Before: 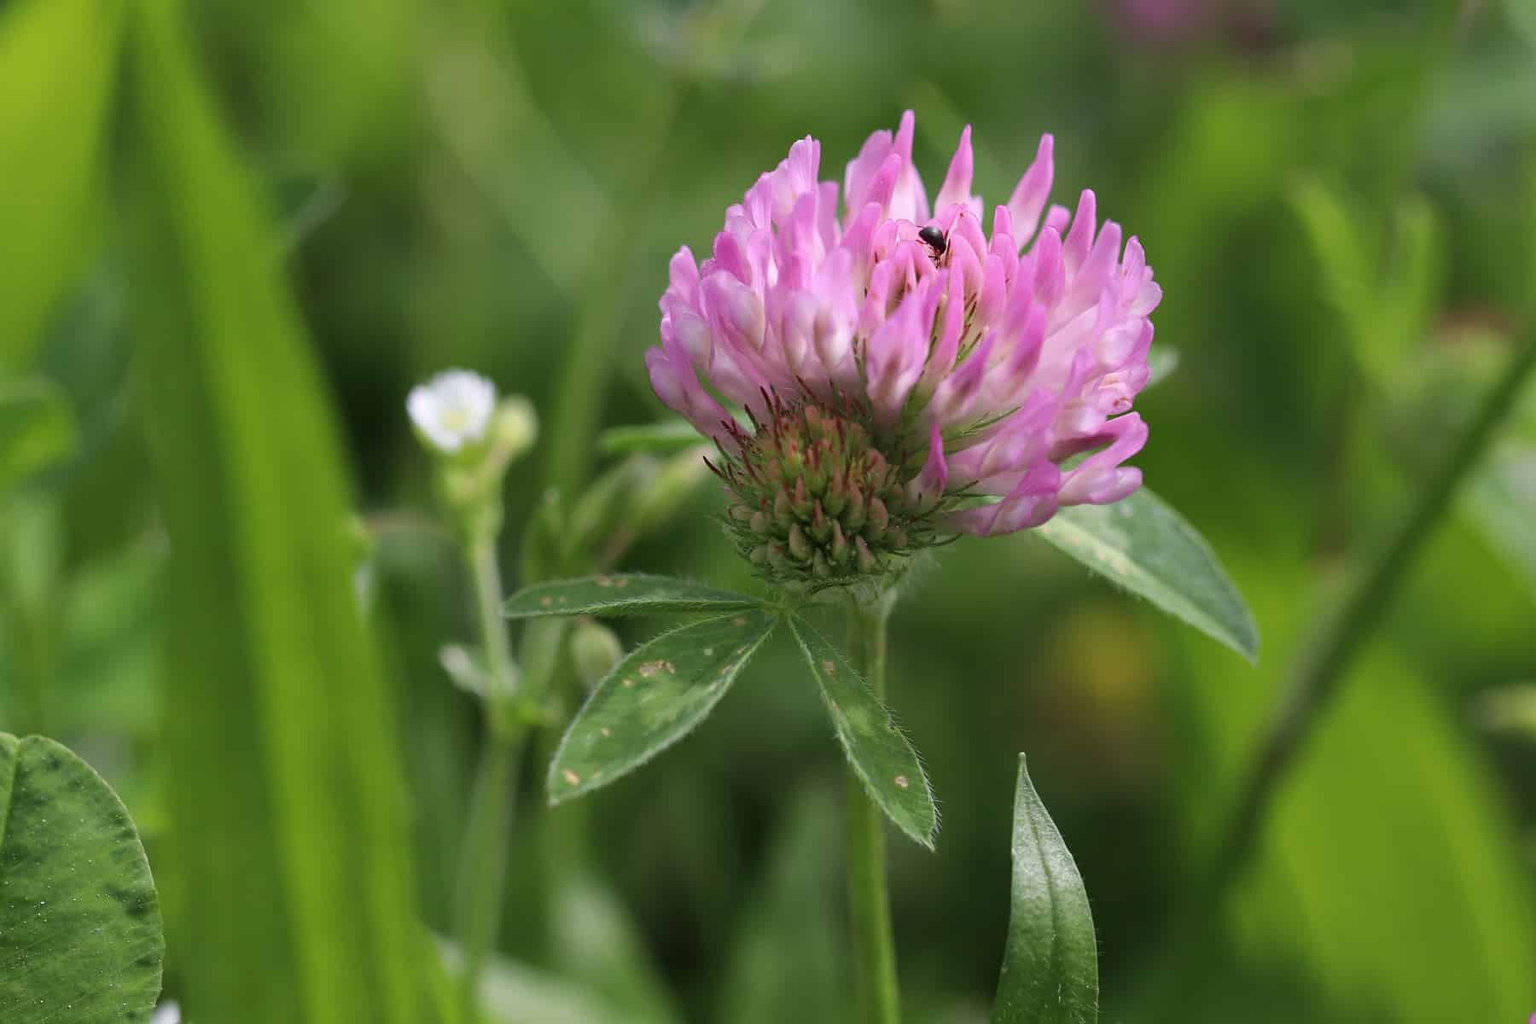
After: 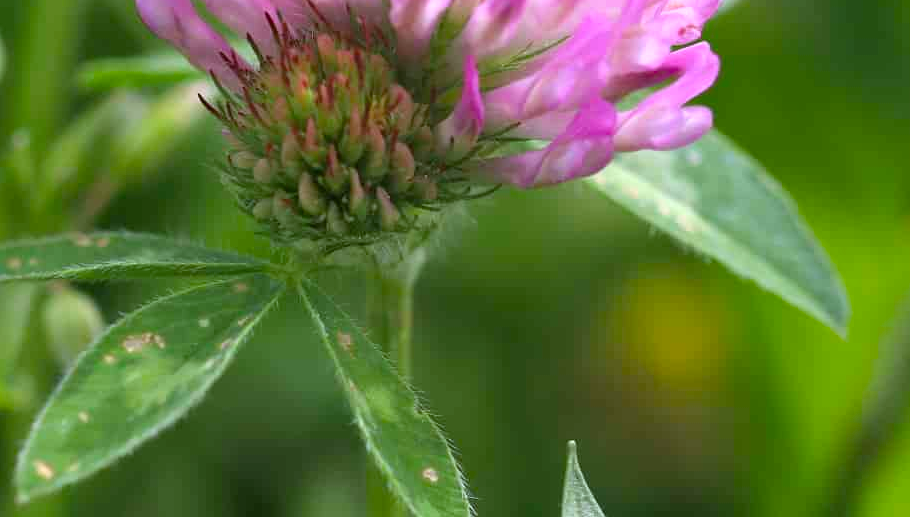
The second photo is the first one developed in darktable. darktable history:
color balance rgb: perceptual saturation grading › global saturation 30.766%
crop: left 34.79%, top 36.779%, right 14.639%, bottom 20.117%
exposure: black level correction 0, exposure 0.499 EV, compensate highlight preservation false
color calibration: illuminant as shot in camera, x 0.358, y 0.373, temperature 4628.91 K
